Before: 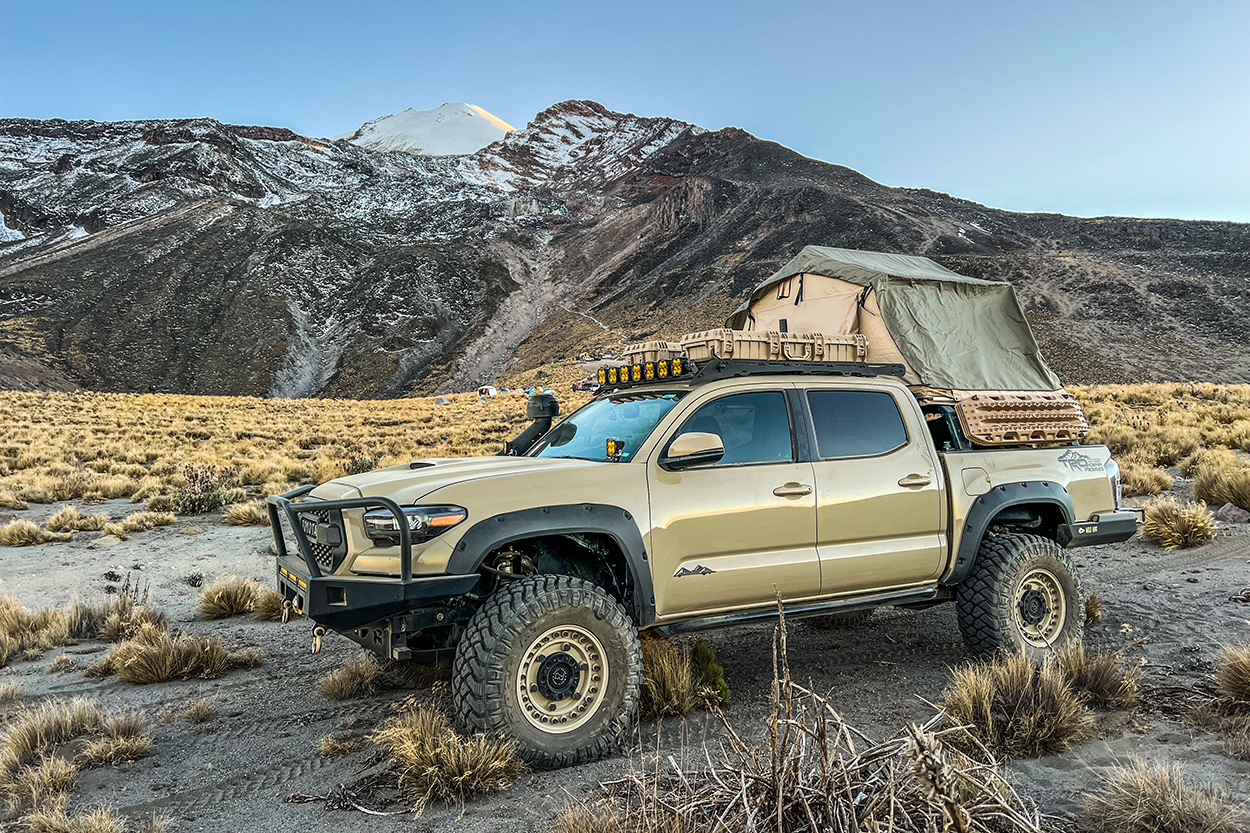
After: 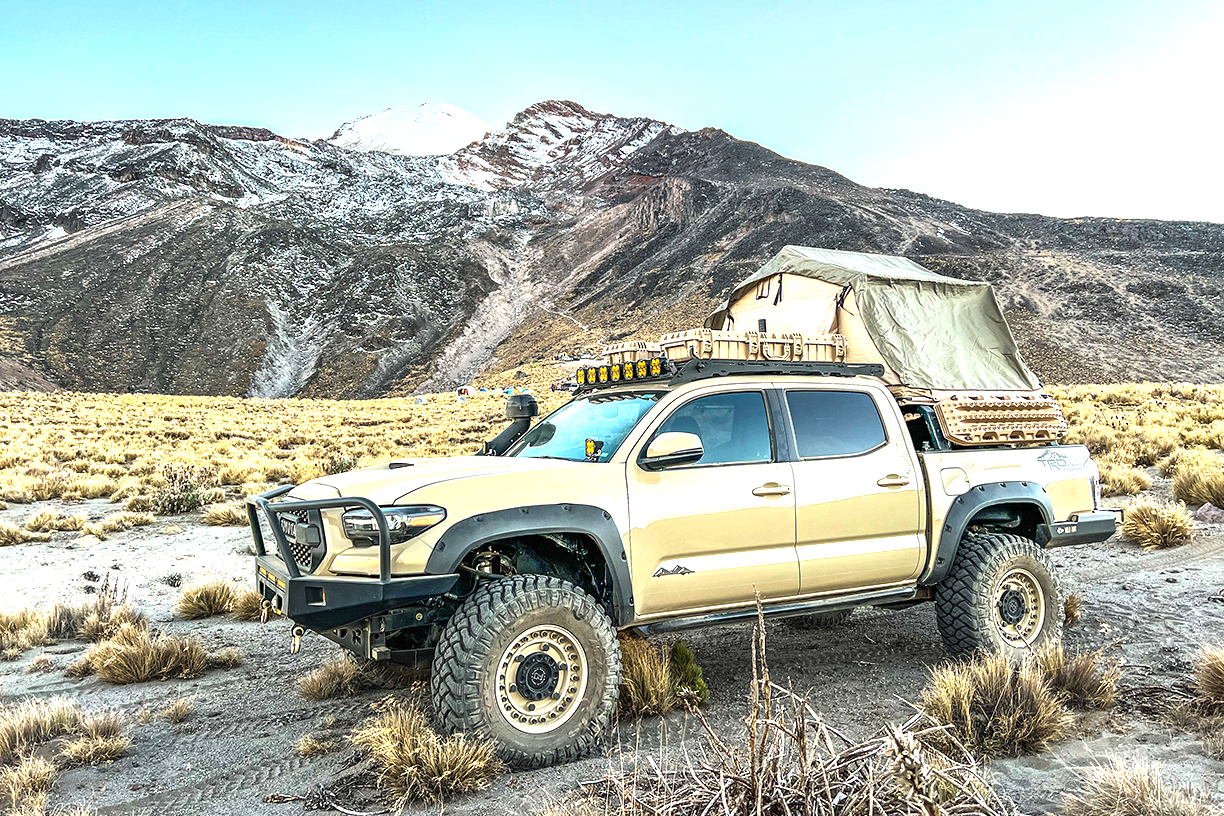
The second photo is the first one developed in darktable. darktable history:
crop: left 1.743%, right 0.268%, bottom 2.011%
exposure: black level correction 0, exposure 1.173 EV, compensate exposure bias true, compensate highlight preservation false
